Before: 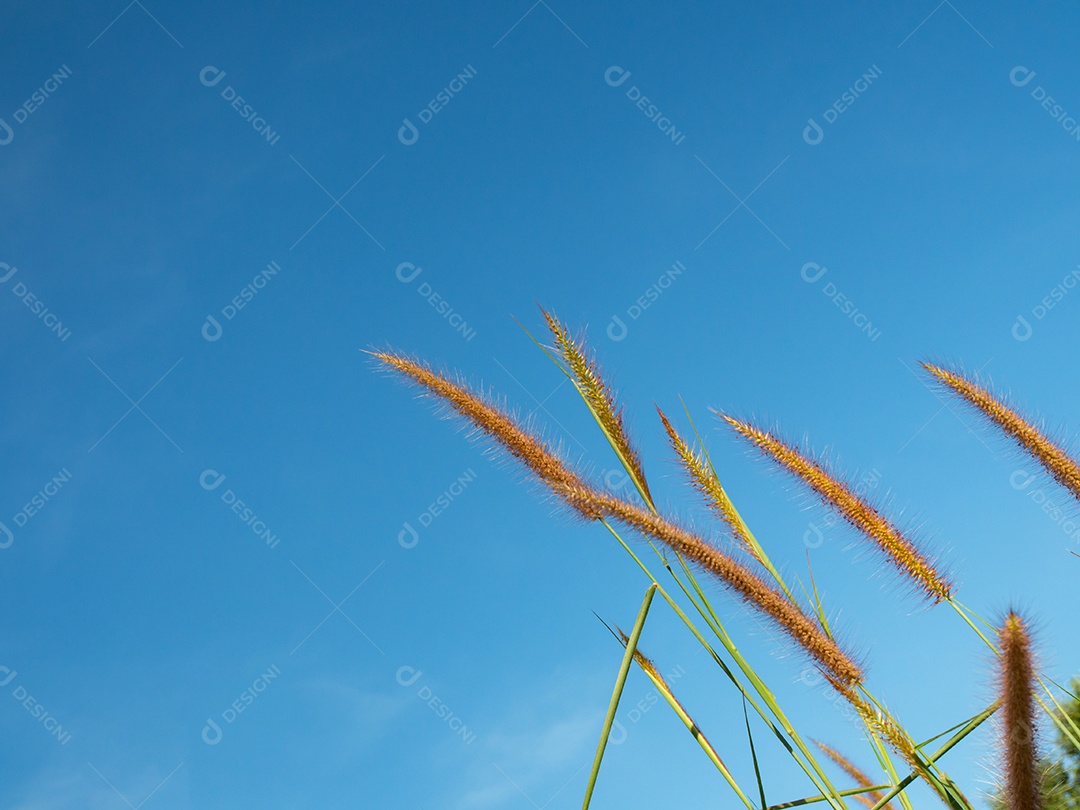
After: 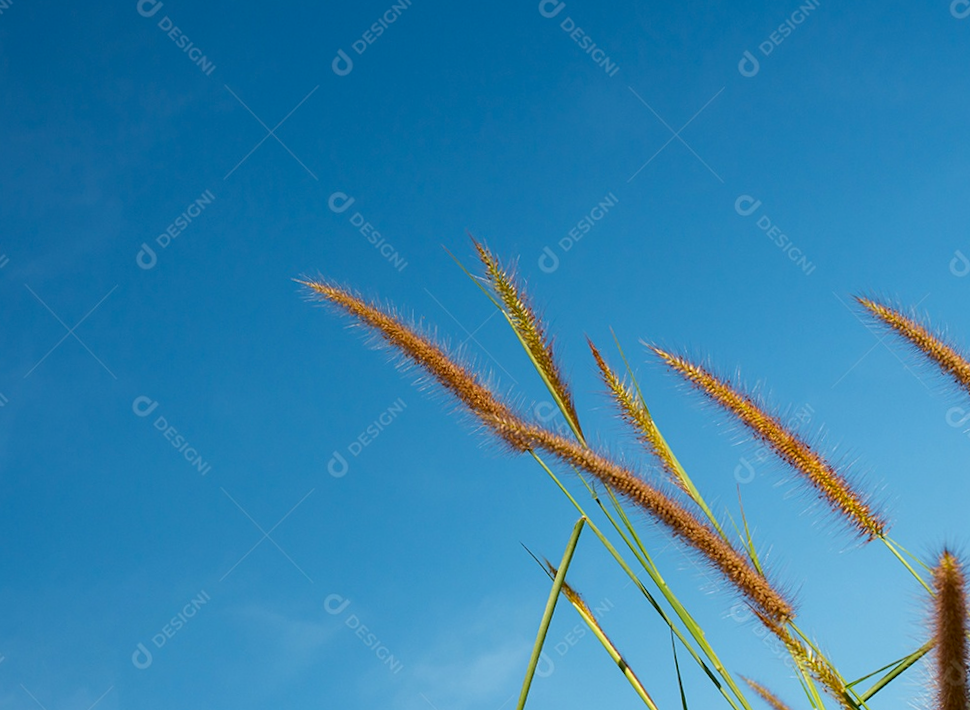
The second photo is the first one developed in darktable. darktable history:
rotate and perspective: rotation -1.32°, lens shift (horizontal) -0.031, crop left 0.015, crop right 0.985, crop top 0.047, crop bottom 0.982
contrast brightness saturation: brightness -0.09
crop and rotate: angle -1.96°, left 3.097%, top 4.154%, right 1.586%, bottom 0.529%
